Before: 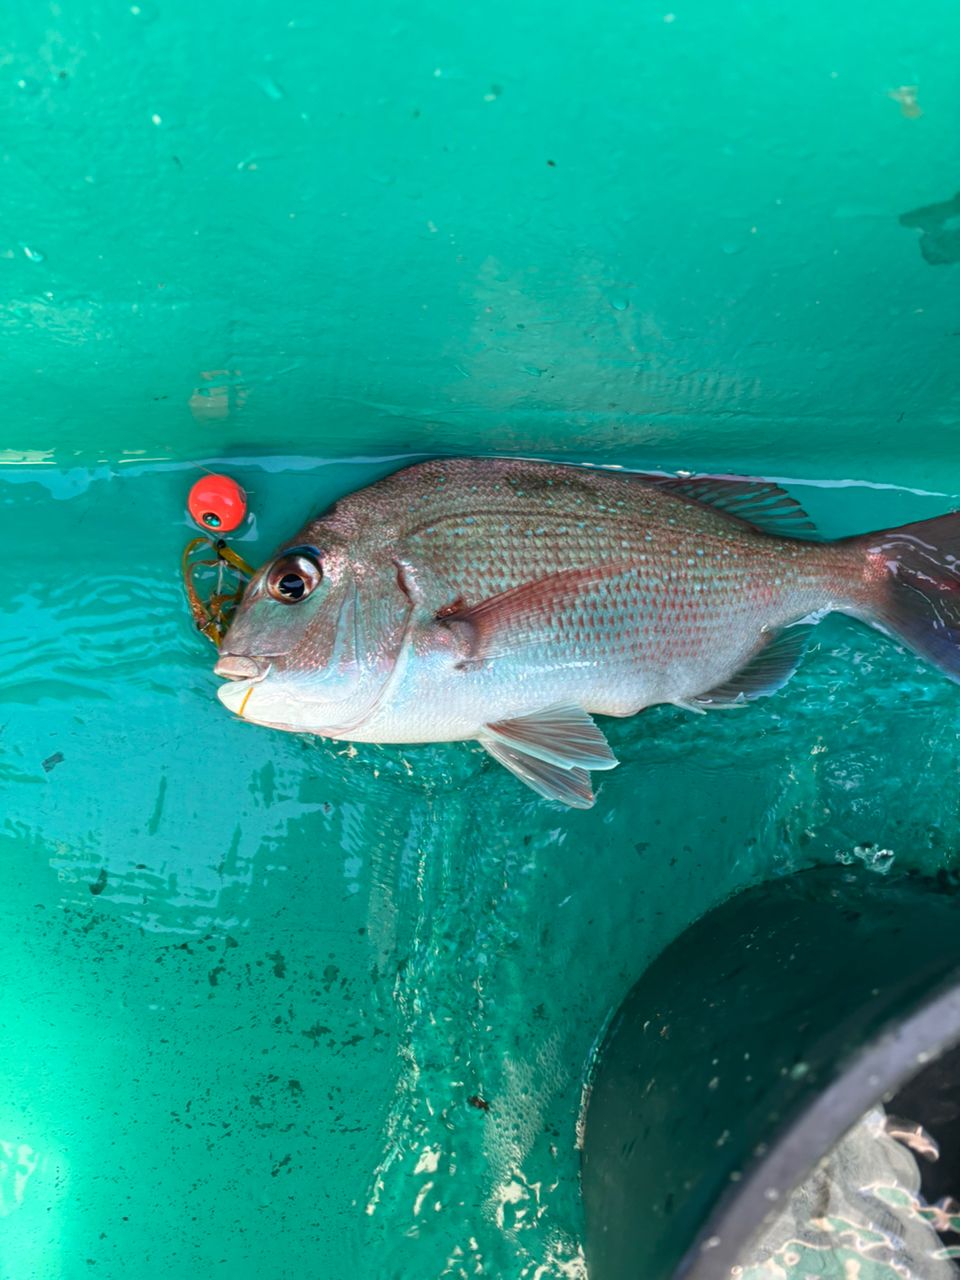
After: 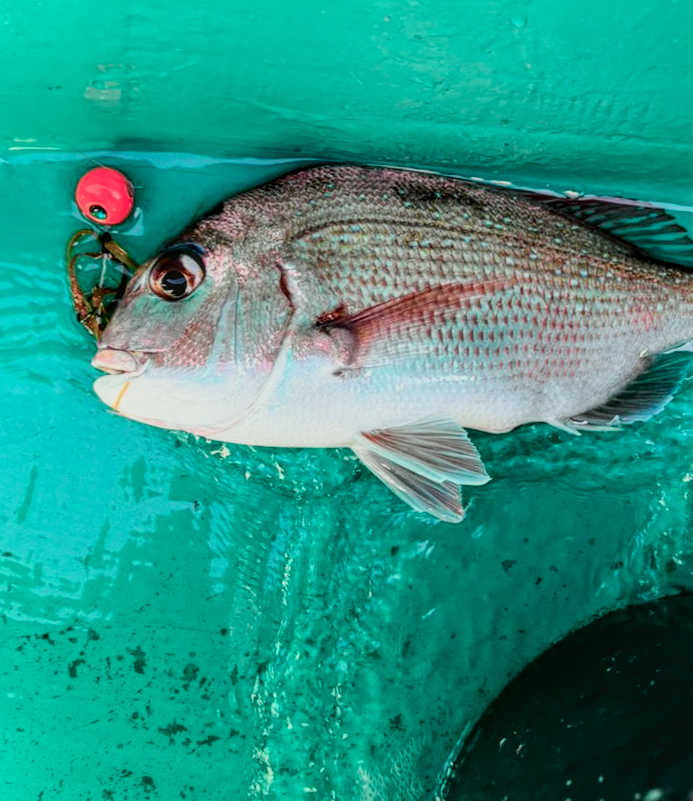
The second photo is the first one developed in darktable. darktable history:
local contrast: highlights 0%, shadows 0%, detail 133%
exposure: black level correction 0.006, exposure -0.226 EV, compensate highlight preservation false
crop and rotate: angle -3.37°, left 9.79%, top 20.73%, right 12.42%, bottom 11.82%
tone curve: curves: ch0 [(0, 0.023) (0.113, 0.081) (0.204, 0.197) (0.498, 0.608) (0.709, 0.819) (0.984, 0.961)]; ch1 [(0, 0) (0.172, 0.123) (0.317, 0.272) (0.414, 0.382) (0.476, 0.479) (0.505, 0.501) (0.528, 0.54) (0.618, 0.647) (0.709, 0.764) (1, 1)]; ch2 [(0, 0) (0.411, 0.424) (0.492, 0.502) (0.521, 0.521) (0.55, 0.576) (0.686, 0.638) (1, 1)], color space Lab, independent channels, preserve colors none
filmic rgb: black relative exposure -7.65 EV, white relative exposure 4.56 EV, hardness 3.61
